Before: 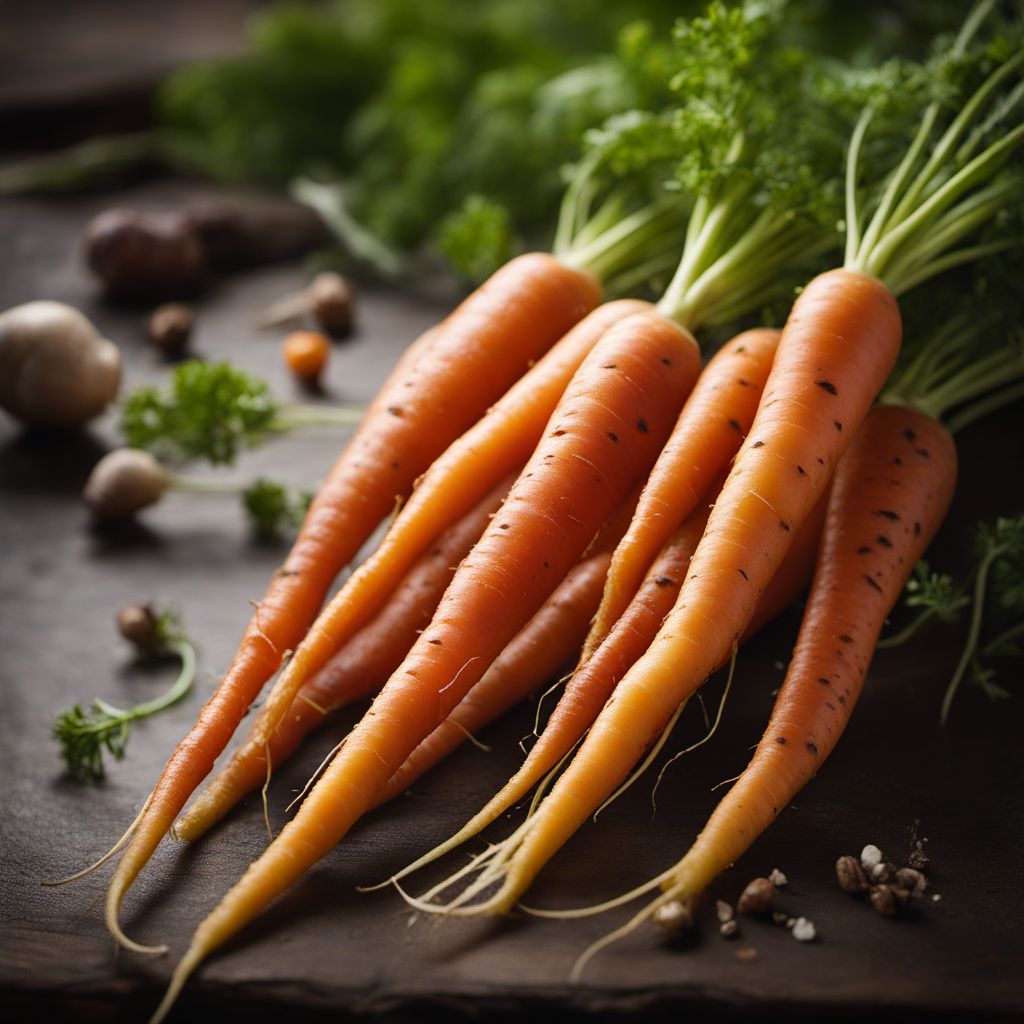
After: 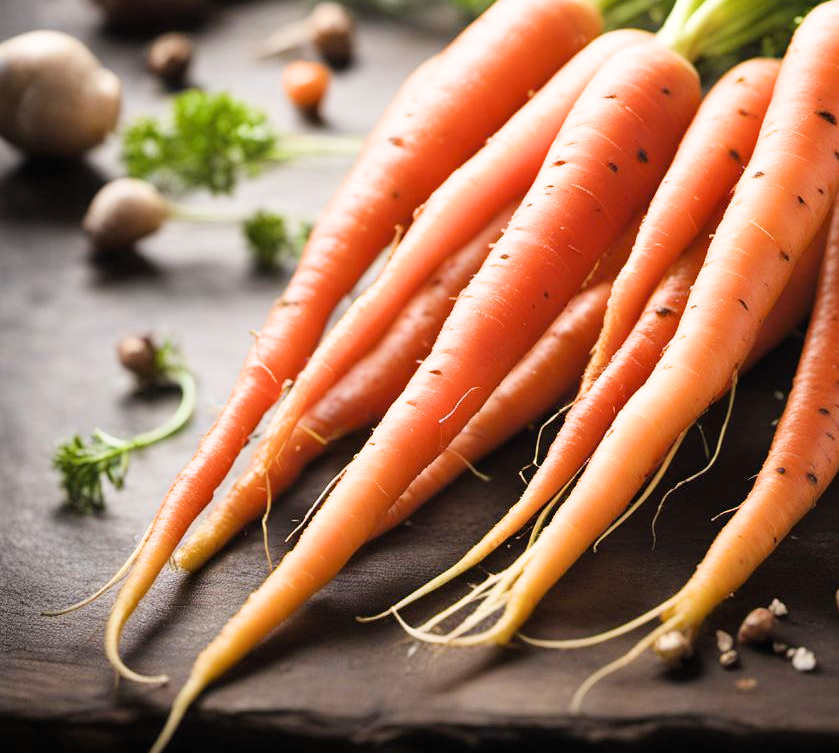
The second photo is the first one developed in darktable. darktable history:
filmic rgb: black relative exposure -7.97 EV, white relative exposure 3.84 EV, hardness 4.32
crop: top 26.456%, right 18.003%
exposure: exposure 1.493 EV, compensate highlight preservation false
